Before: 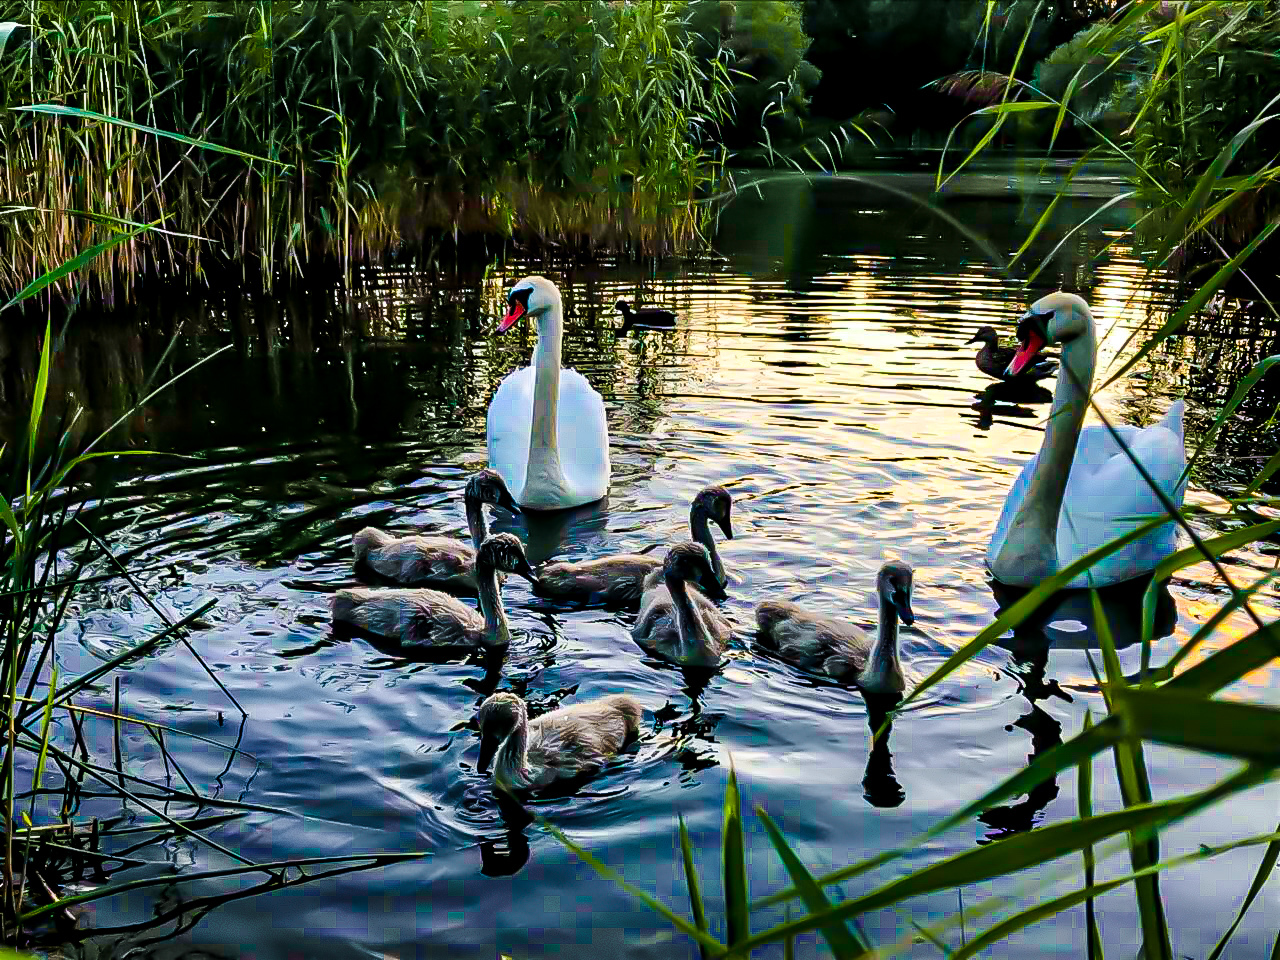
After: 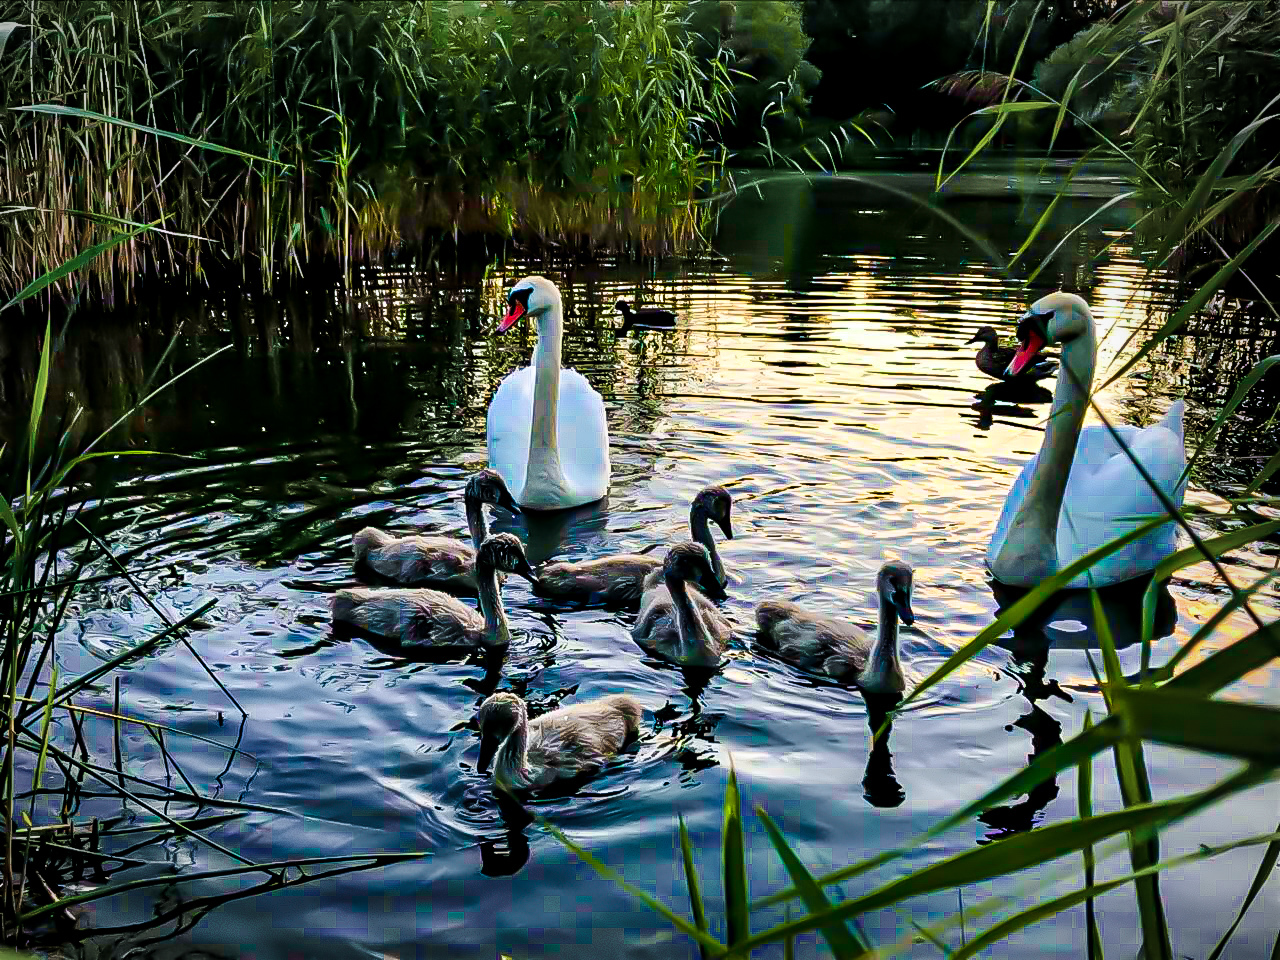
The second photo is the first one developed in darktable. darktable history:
vignetting: center (-0.029, 0.233)
tone equalizer: on, module defaults
